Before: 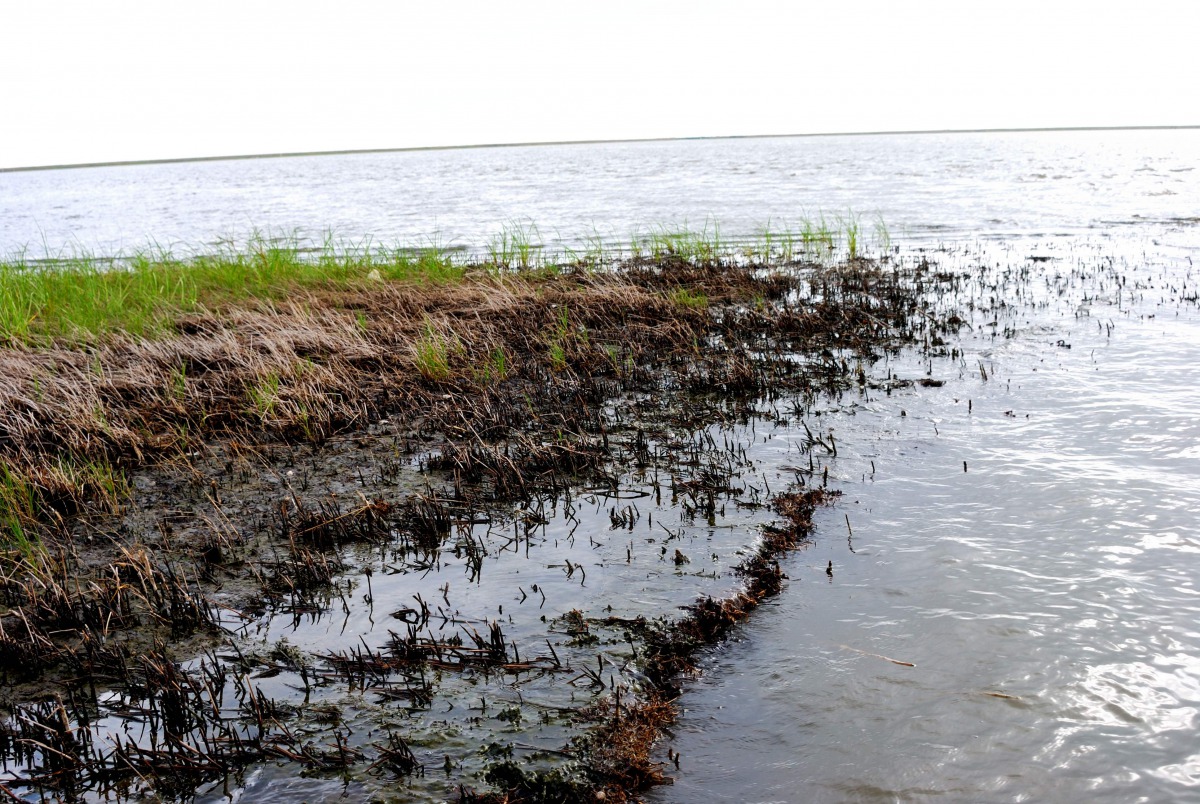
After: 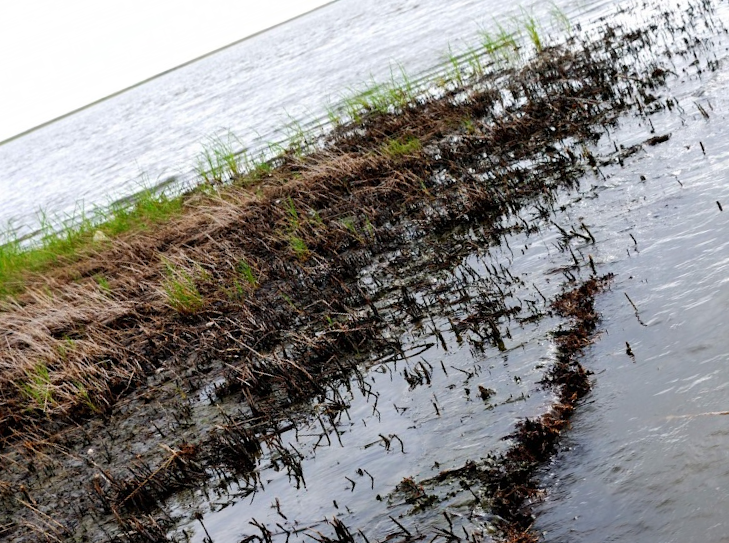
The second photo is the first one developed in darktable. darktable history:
crop and rotate: angle 20.75°, left 6.72%, right 4.295%, bottom 1.109%
